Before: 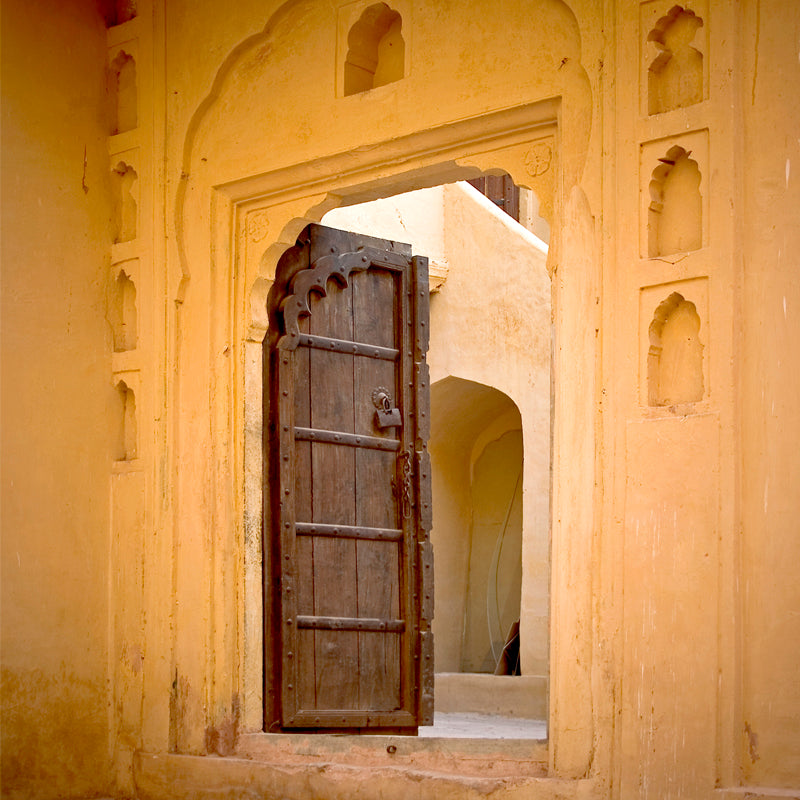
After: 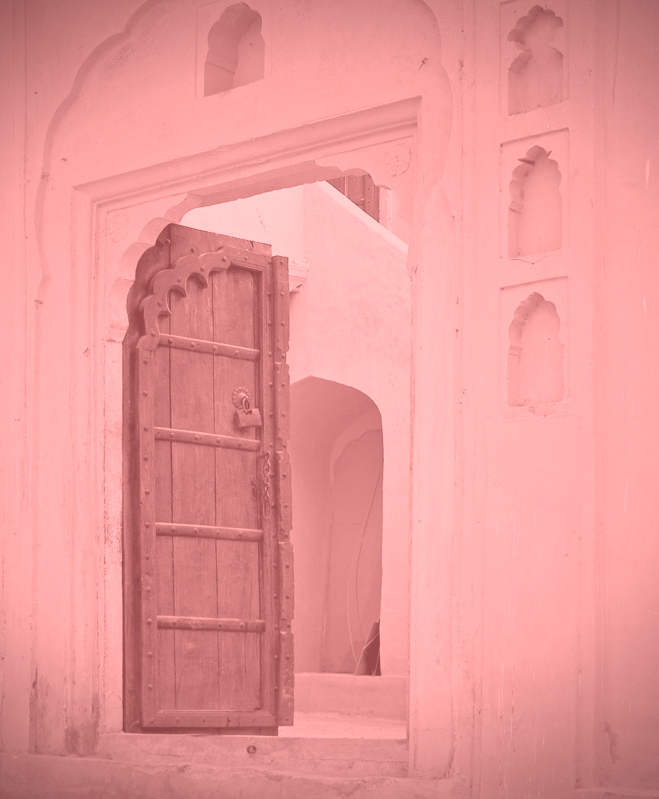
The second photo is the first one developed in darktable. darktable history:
colorize: saturation 51%, source mix 50.67%, lightness 50.67%
crop: left 17.582%, bottom 0.031%
vignetting: fall-off start 97.23%, saturation -0.024, center (-0.033, -0.042), width/height ratio 1.179, unbound false
